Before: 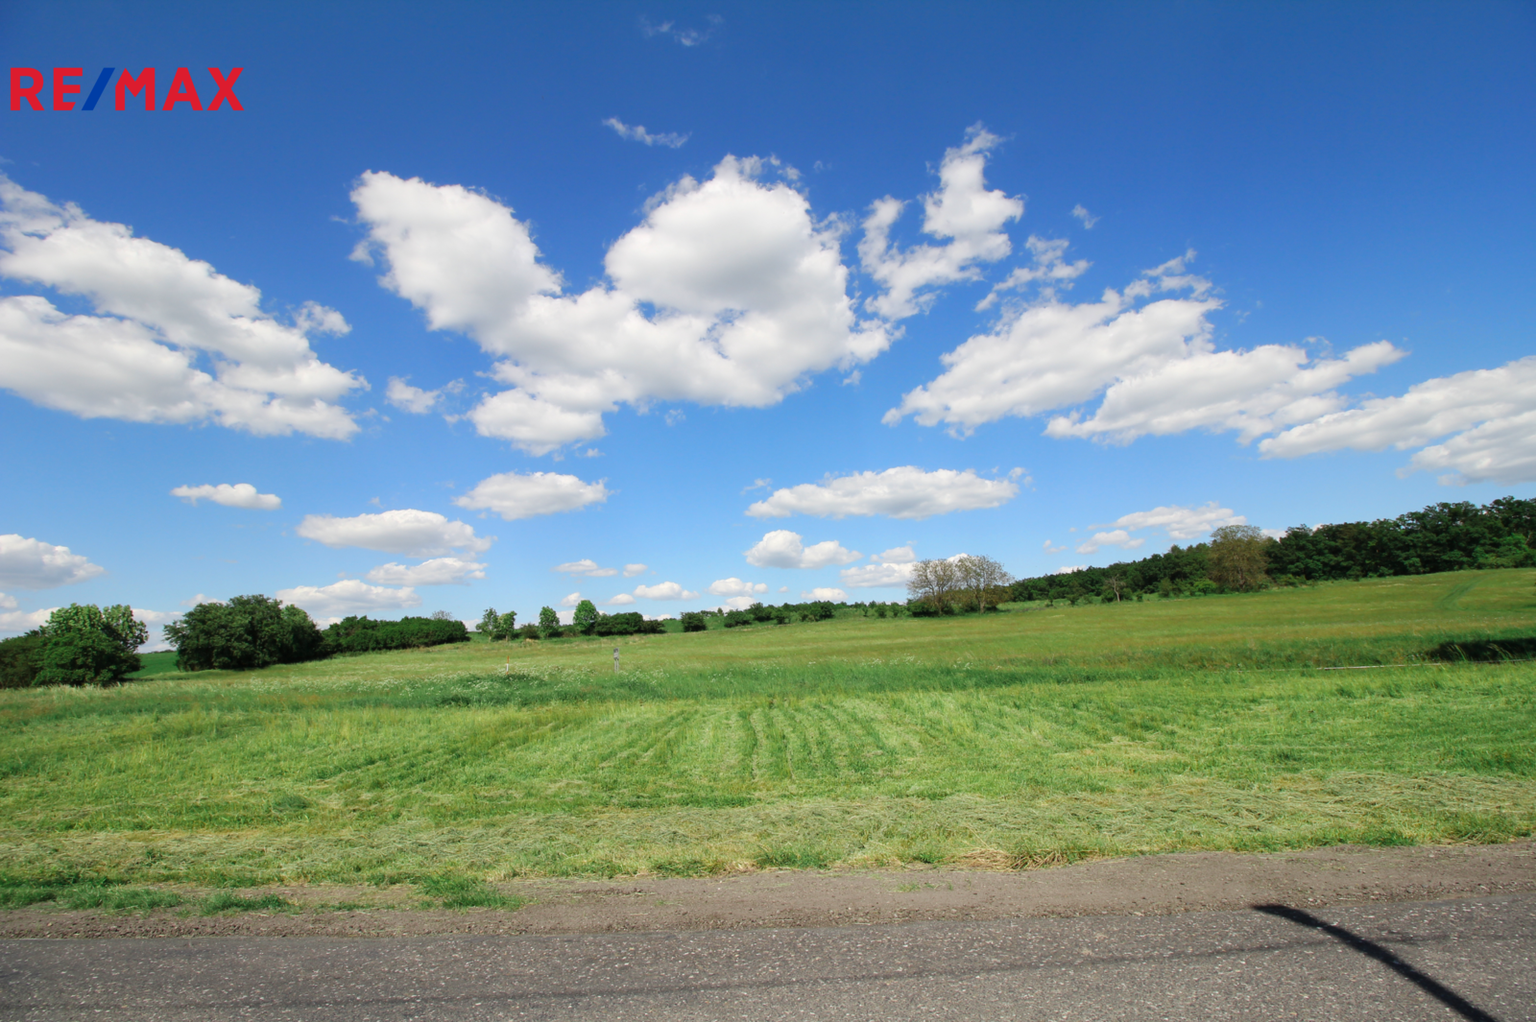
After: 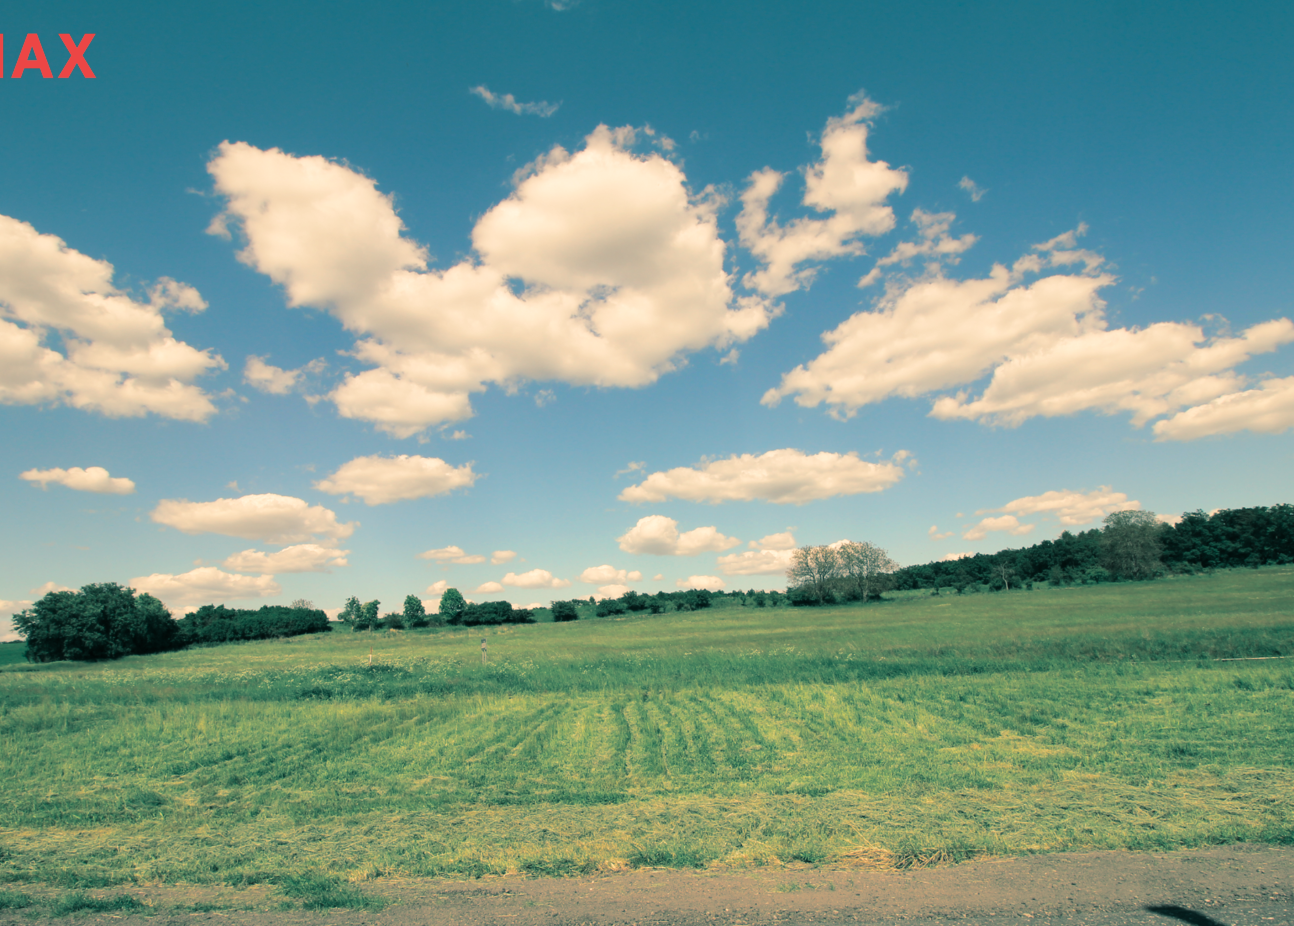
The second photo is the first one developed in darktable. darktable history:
white balance: red 1.138, green 0.996, blue 0.812
contrast brightness saturation: saturation -0.05
crop: left 9.929%, top 3.475%, right 9.188%, bottom 9.529%
split-toning: shadows › hue 183.6°, shadows › saturation 0.52, highlights › hue 0°, highlights › saturation 0
